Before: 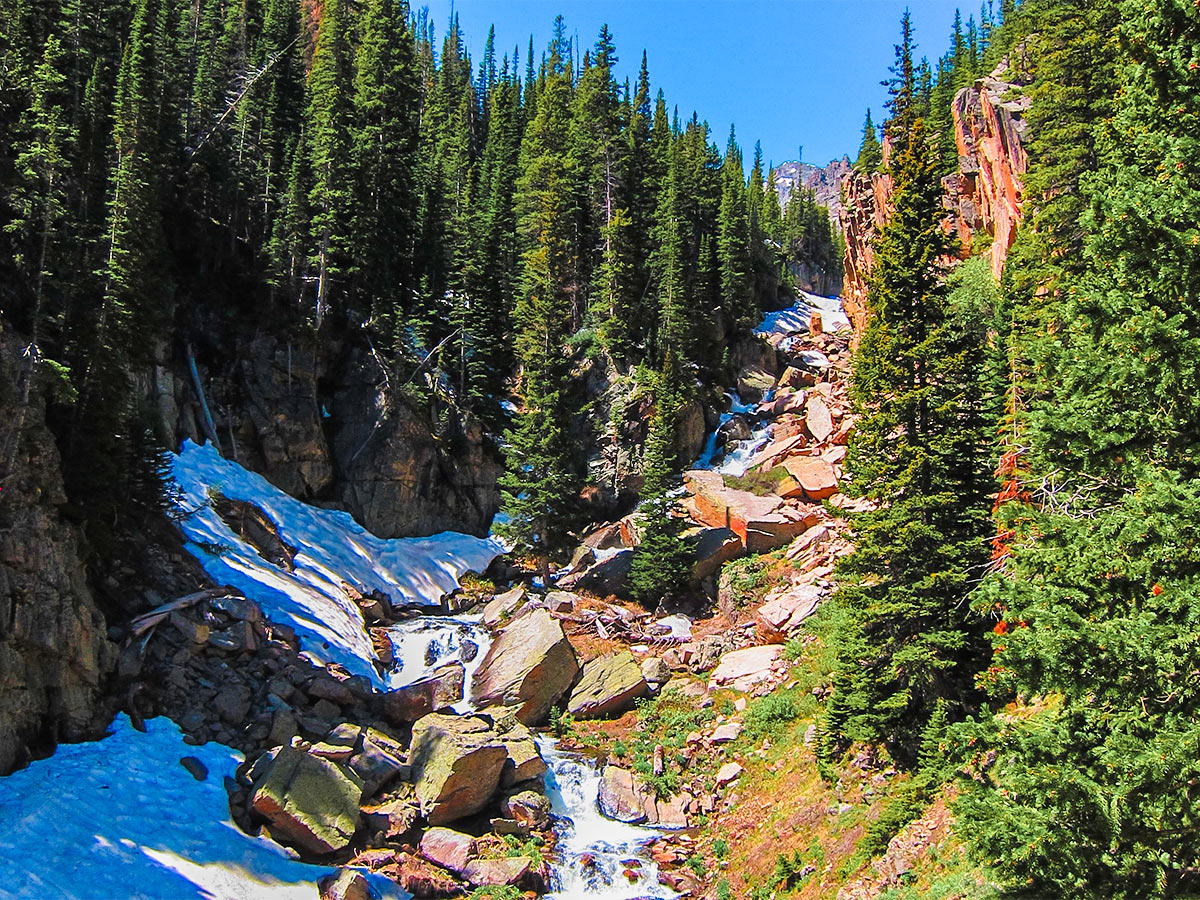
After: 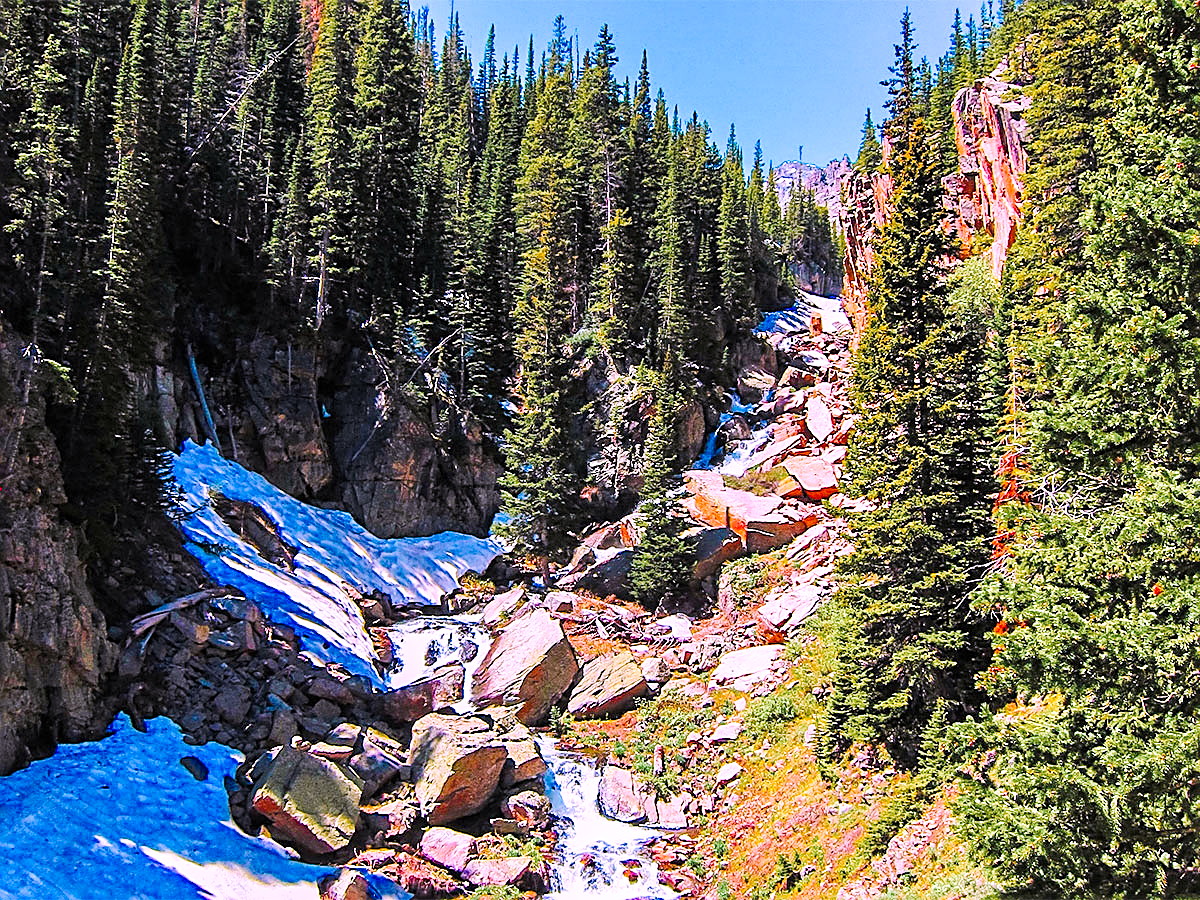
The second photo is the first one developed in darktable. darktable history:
sharpen: on, module defaults
tone curve: curves: ch0 [(0, 0) (0.003, 0.003) (0.011, 0.014) (0.025, 0.031) (0.044, 0.055) (0.069, 0.086) (0.1, 0.124) (0.136, 0.168) (0.177, 0.22) (0.224, 0.278) (0.277, 0.344) (0.335, 0.426) (0.399, 0.515) (0.468, 0.597) (0.543, 0.672) (0.623, 0.746) (0.709, 0.815) (0.801, 0.881) (0.898, 0.939) (1, 1)], preserve colors none
levels: levels [0.016, 0.484, 0.953]
color correction: highlights a* 15.48, highlights b* -20.15
color balance rgb: perceptual saturation grading › global saturation 10.176%, global vibrance 10.656%, saturation formula JzAzBz (2021)
